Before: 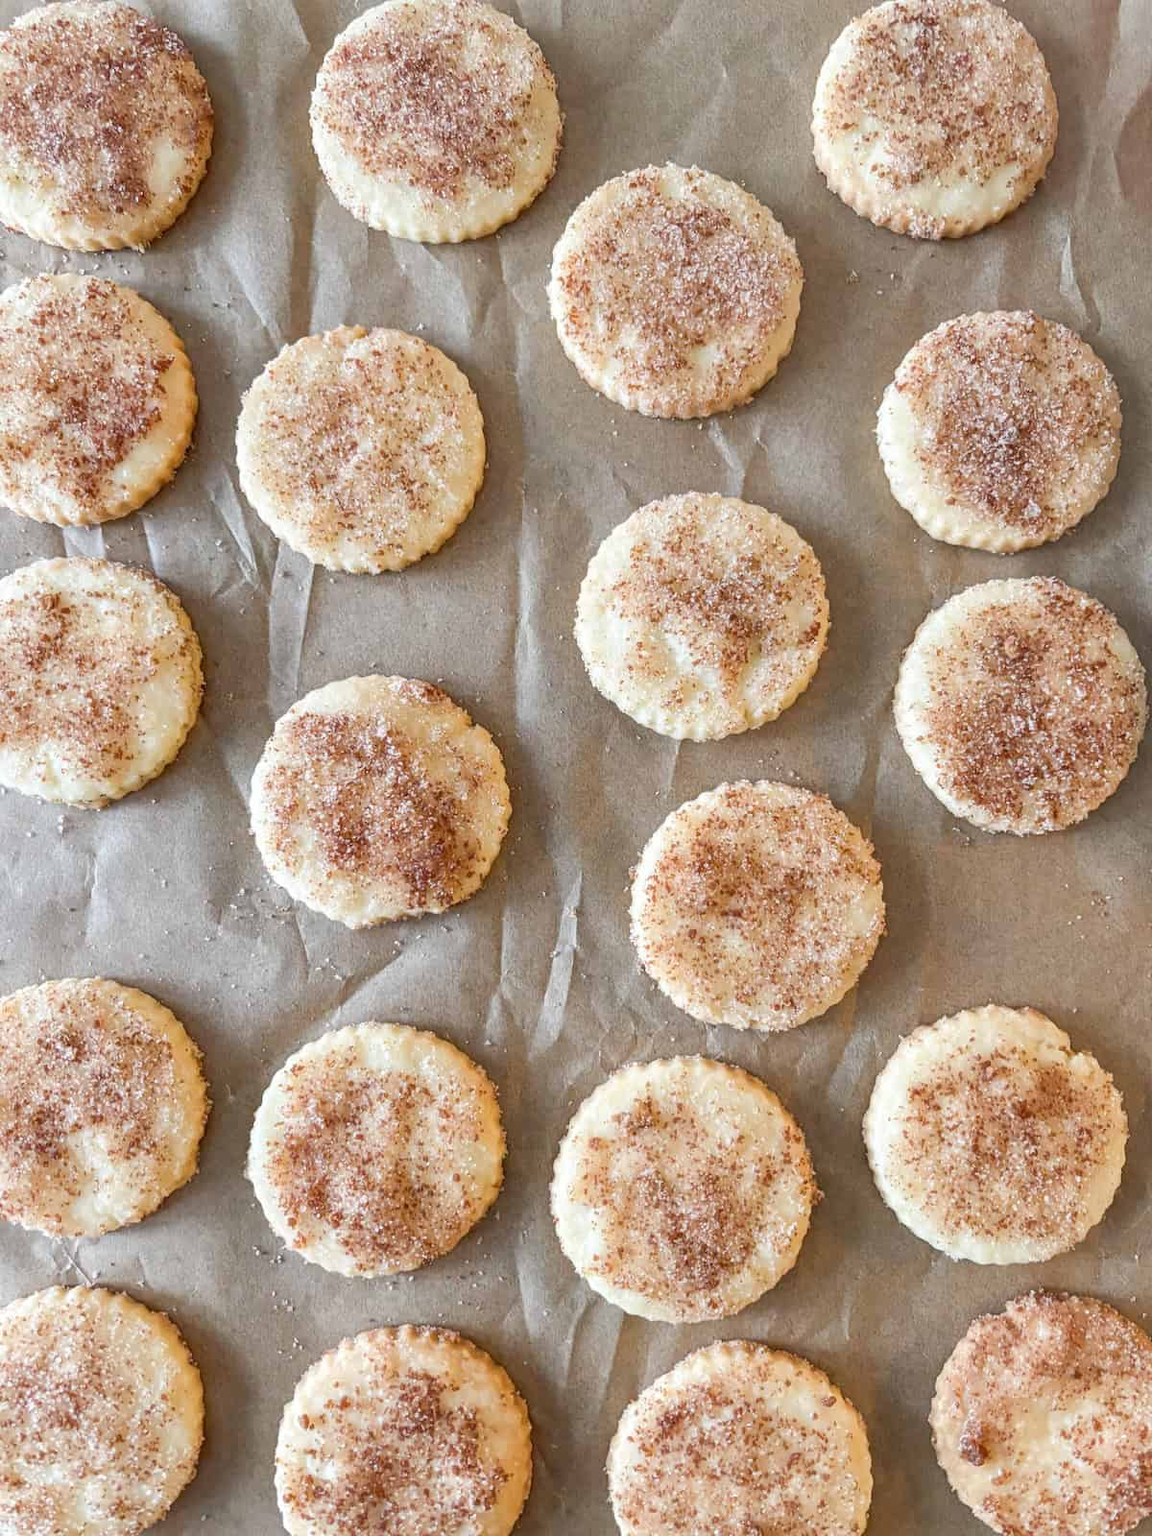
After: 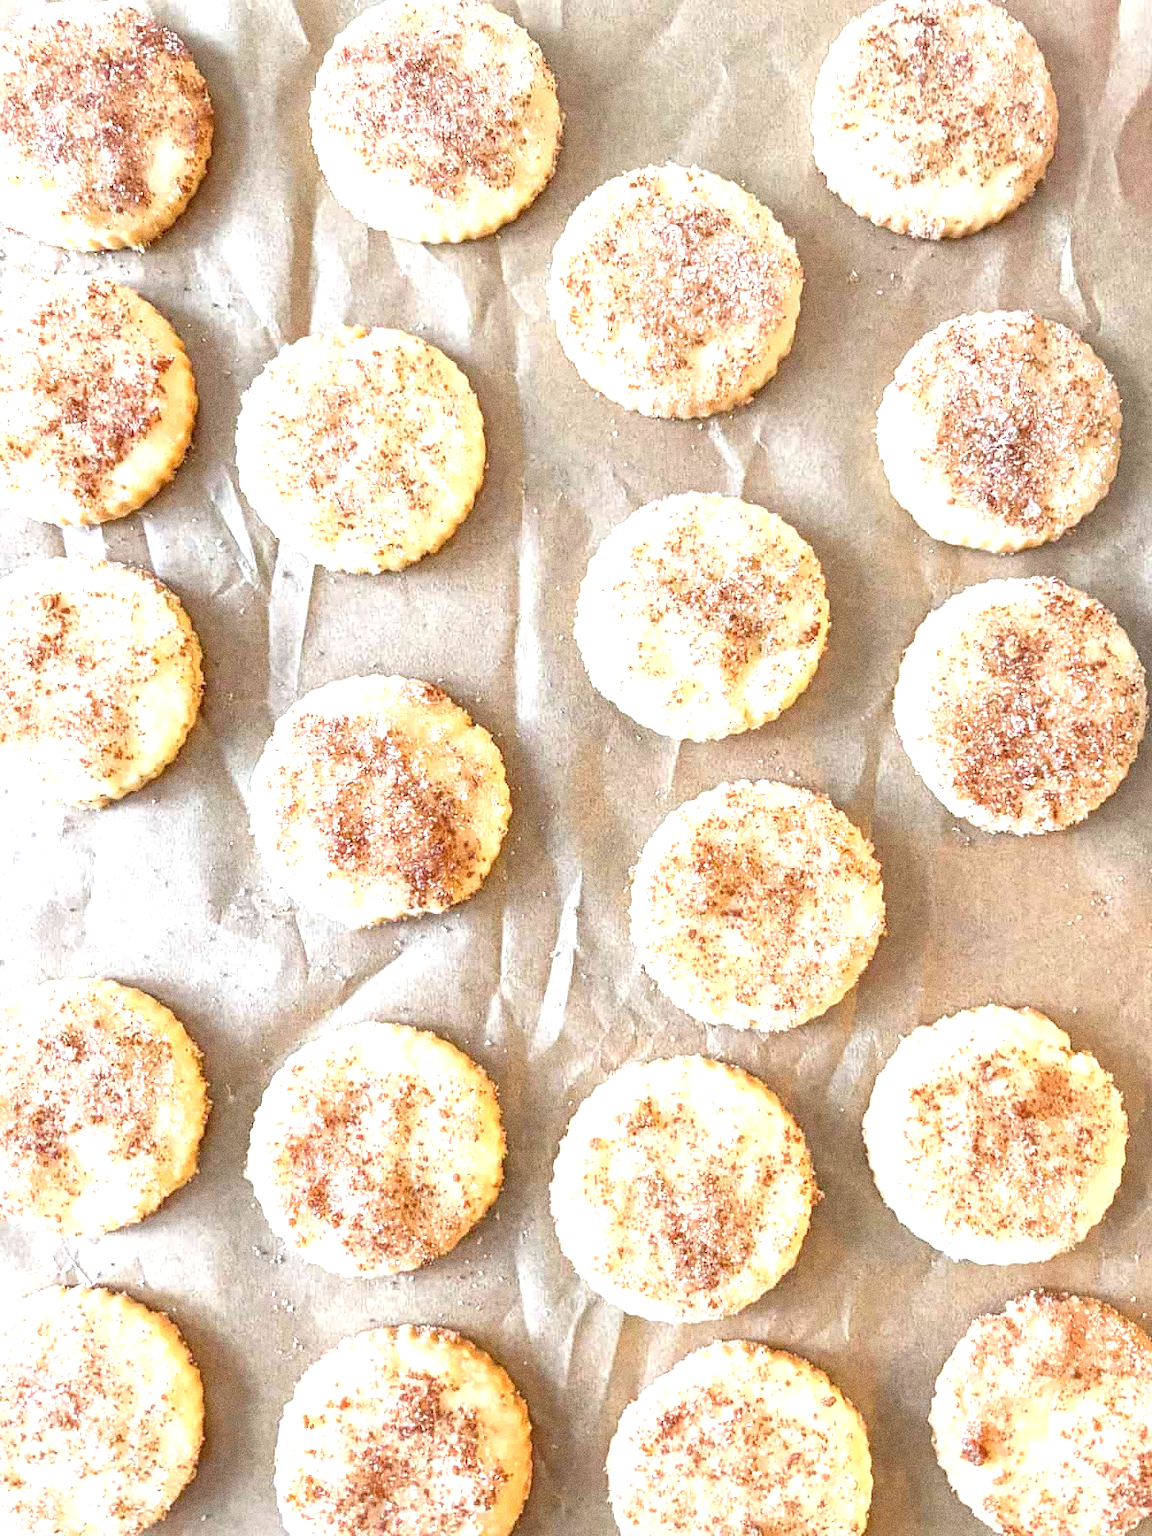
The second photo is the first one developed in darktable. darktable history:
exposure: black level correction 0, exposure 1.2 EV, compensate exposure bias true, compensate highlight preservation false
grain: coarseness 0.09 ISO, strength 40%
